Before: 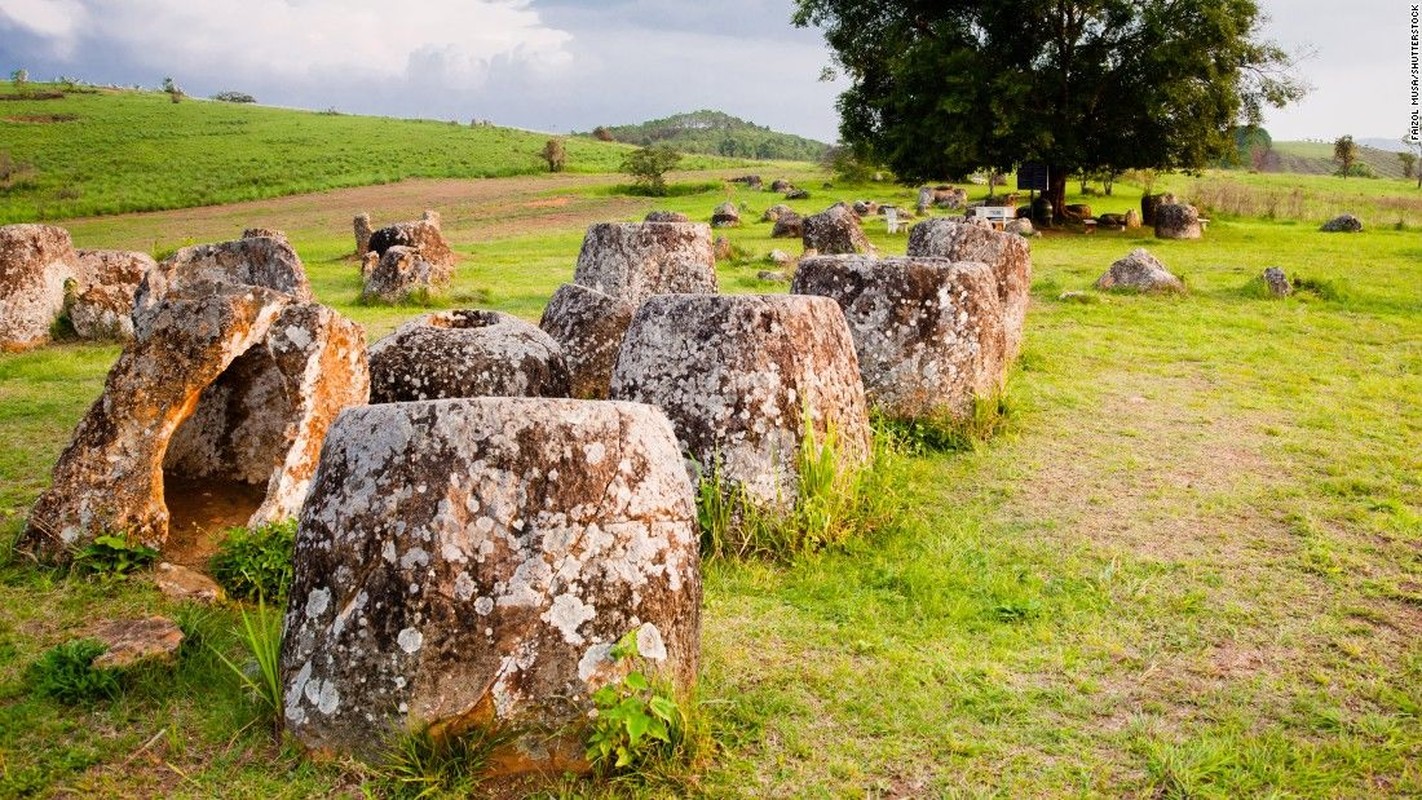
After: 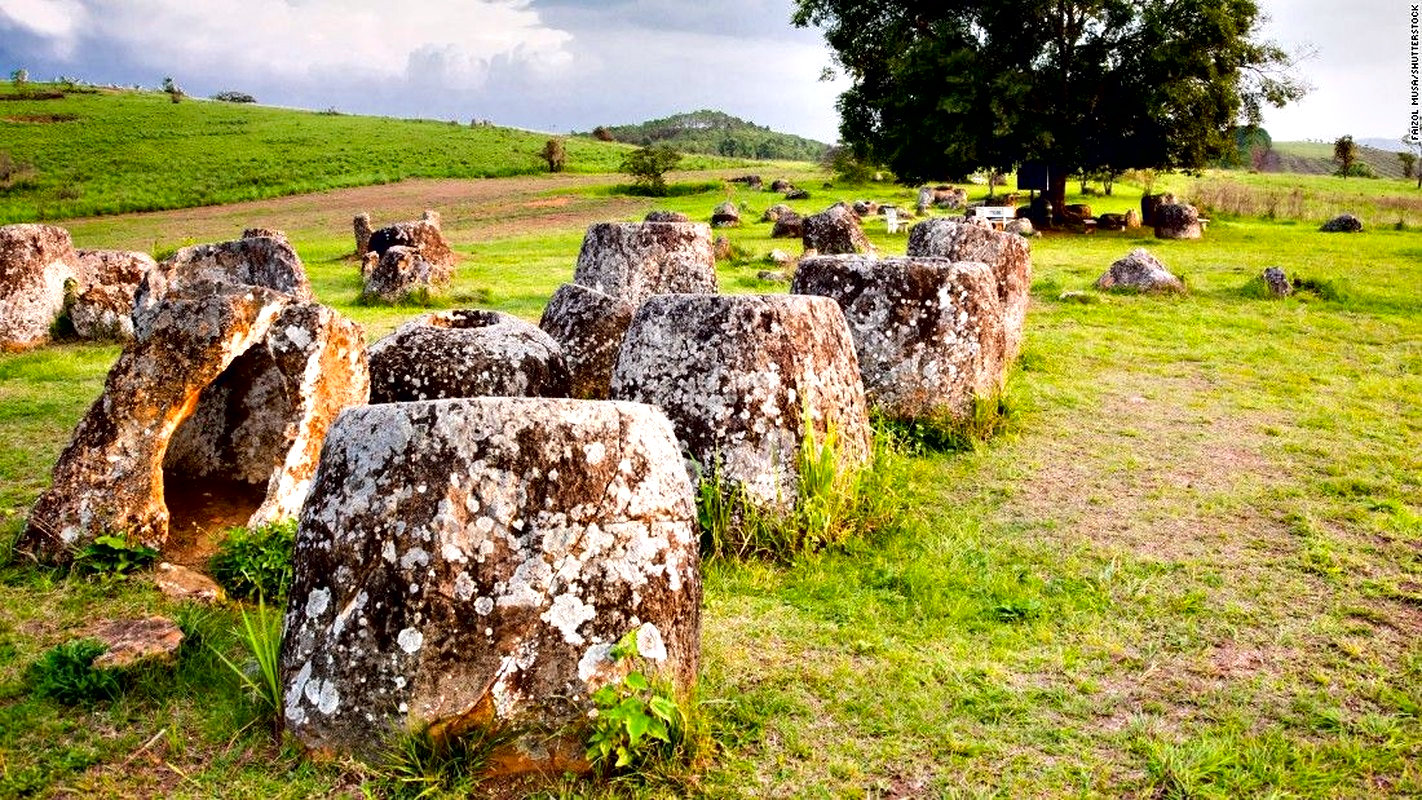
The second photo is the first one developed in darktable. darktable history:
contrast brightness saturation: contrast 0.037, saturation 0.071
contrast equalizer: y [[0.6 ×6], [0.55 ×6], [0 ×6], [0 ×6], [0 ×6]]
